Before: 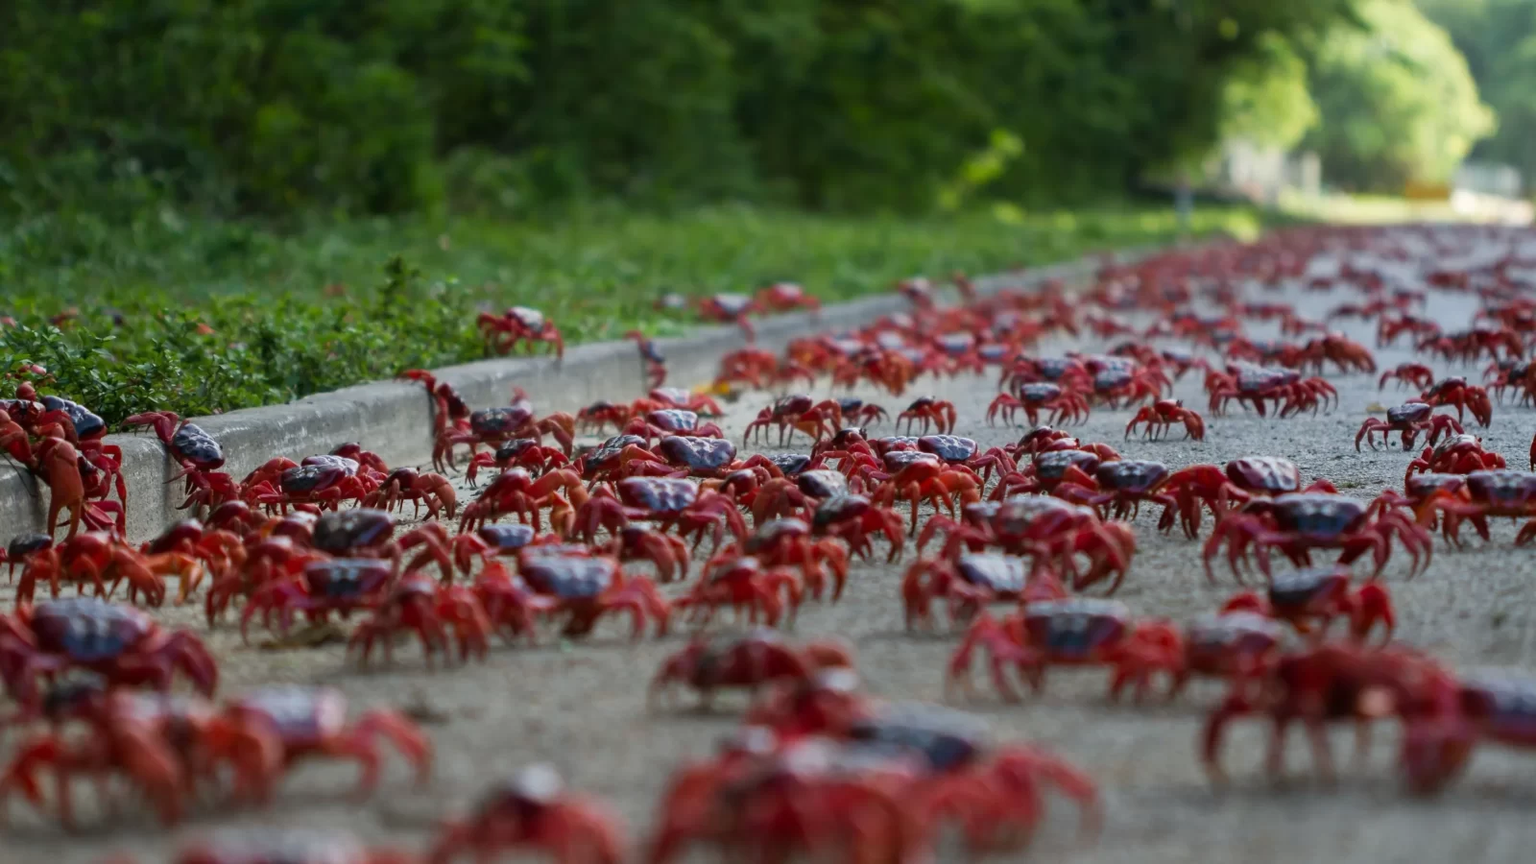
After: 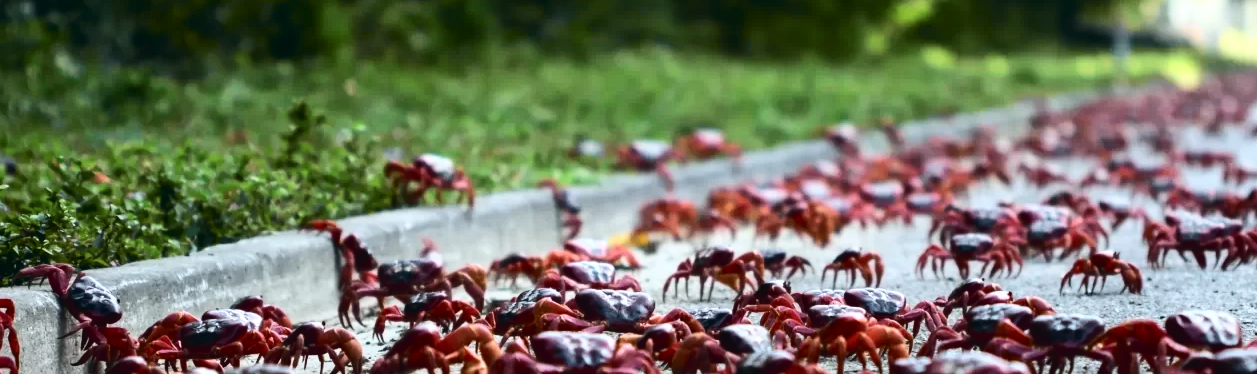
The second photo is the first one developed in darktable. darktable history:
tone curve: curves: ch0 [(0, 0.023) (0.087, 0.065) (0.184, 0.168) (0.45, 0.54) (0.57, 0.683) (0.722, 0.825) (0.877, 0.948) (1, 1)]; ch1 [(0, 0) (0.388, 0.369) (0.44, 0.44) (0.489, 0.481) (0.534, 0.528) (0.657, 0.655) (1, 1)]; ch2 [(0, 0) (0.353, 0.317) (0.408, 0.427) (0.472, 0.46) (0.5, 0.488) (0.537, 0.518) (0.576, 0.592) (0.625, 0.631) (1, 1)], color space Lab, independent channels, preserve colors none
tone equalizer: -8 EV -0.75 EV, -7 EV -0.7 EV, -6 EV -0.6 EV, -5 EV -0.4 EV, -3 EV 0.4 EV, -2 EV 0.6 EV, -1 EV 0.7 EV, +0 EV 0.75 EV, edges refinement/feathering 500, mask exposure compensation -1.57 EV, preserve details no
crop: left 7.036%, top 18.398%, right 14.379%, bottom 40.043%
